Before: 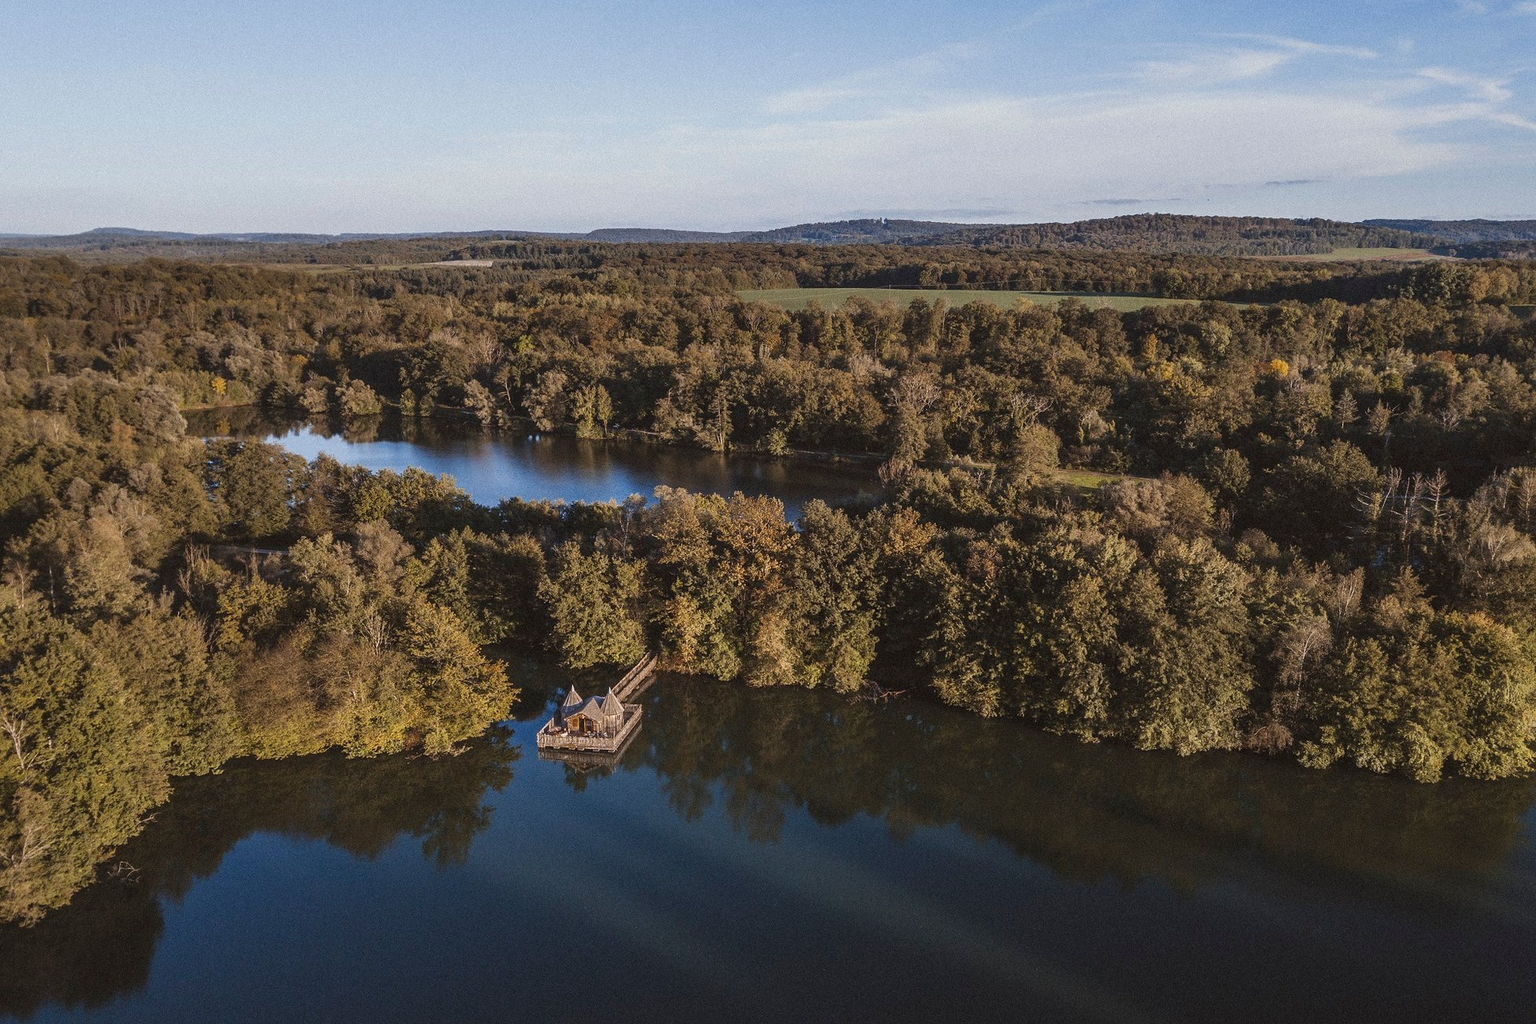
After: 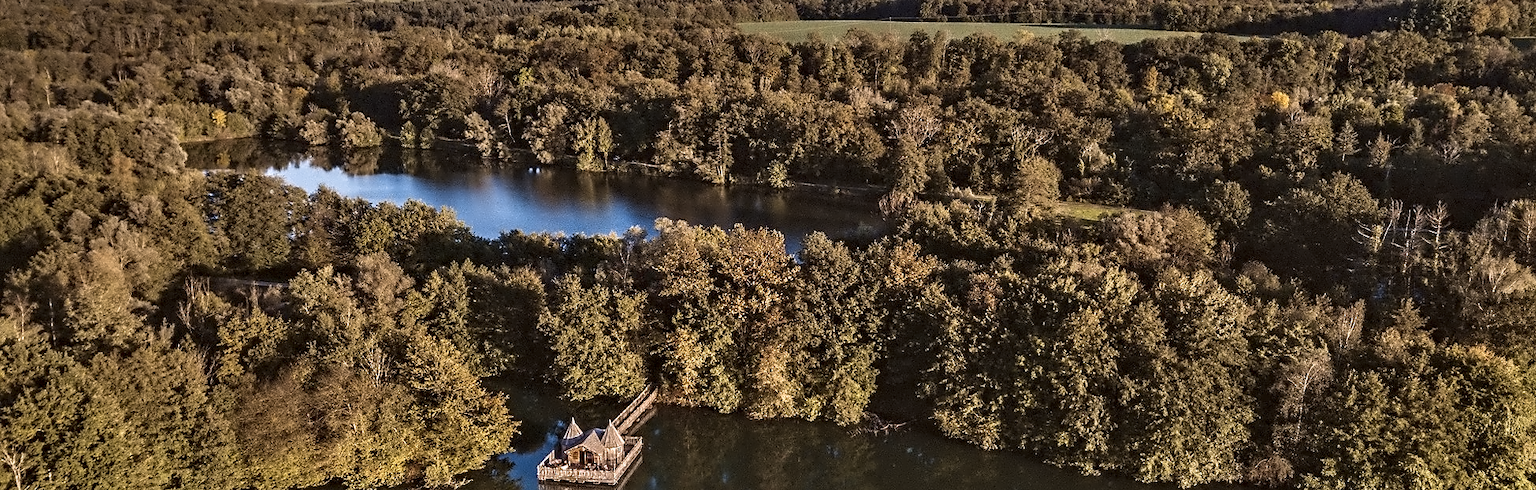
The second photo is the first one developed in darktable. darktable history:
crop and rotate: top 26.201%, bottom 25.937%
velvia: on, module defaults
contrast equalizer: octaves 7, y [[0.5, 0.542, 0.583, 0.625, 0.667, 0.708], [0.5 ×6], [0.5 ×6], [0, 0.033, 0.067, 0.1, 0.133, 0.167], [0, 0.05, 0.1, 0.15, 0.2, 0.25]]
